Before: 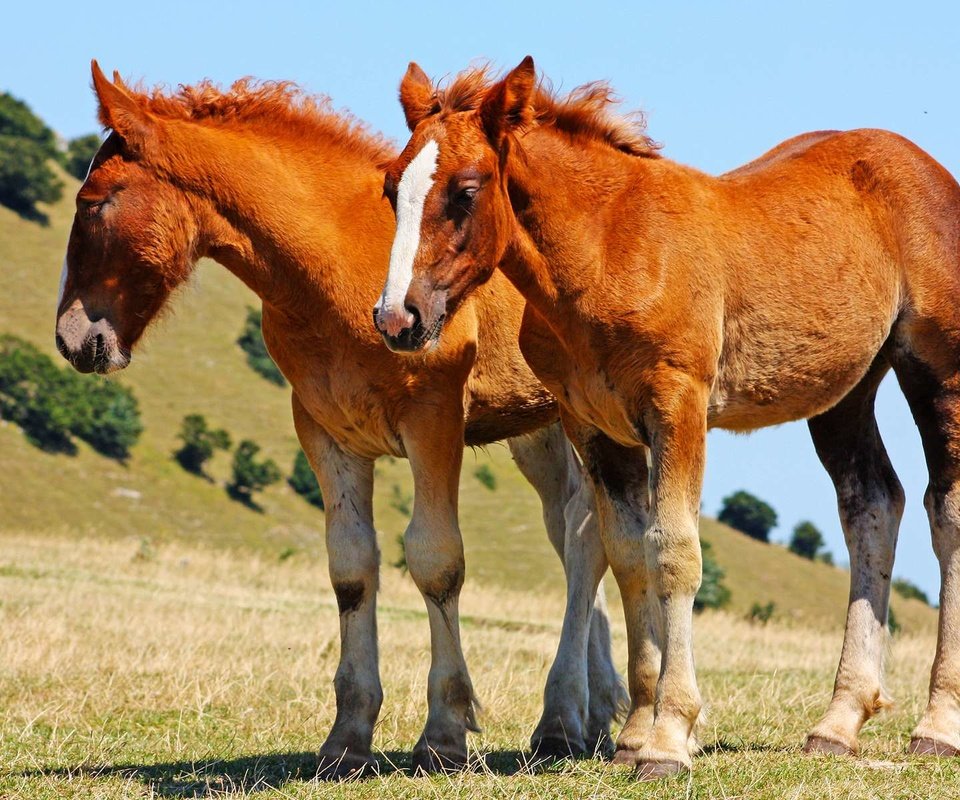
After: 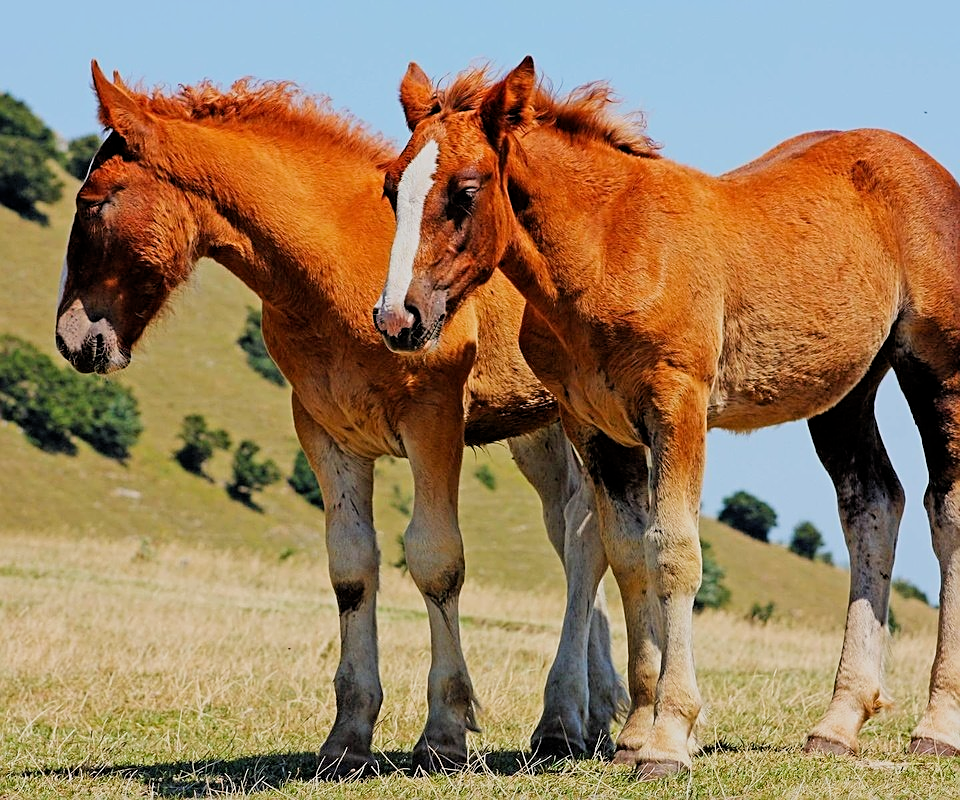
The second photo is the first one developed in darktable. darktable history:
sharpen: amount 0.575
filmic rgb: middle gray luminance 18.42%, black relative exposure -9 EV, white relative exposure 3.75 EV, threshold 6 EV, target black luminance 0%, hardness 4.85, latitude 67.35%, contrast 0.955, highlights saturation mix 20%, shadows ↔ highlights balance 21.36%, add noise in highlights 0, preserve chrominance luminance Y, color science v3 (2019), use custom middle-gray values true, iterations of high-quality reconstruction 0, contrast in highlights soft, enable highlight reconstruction true
